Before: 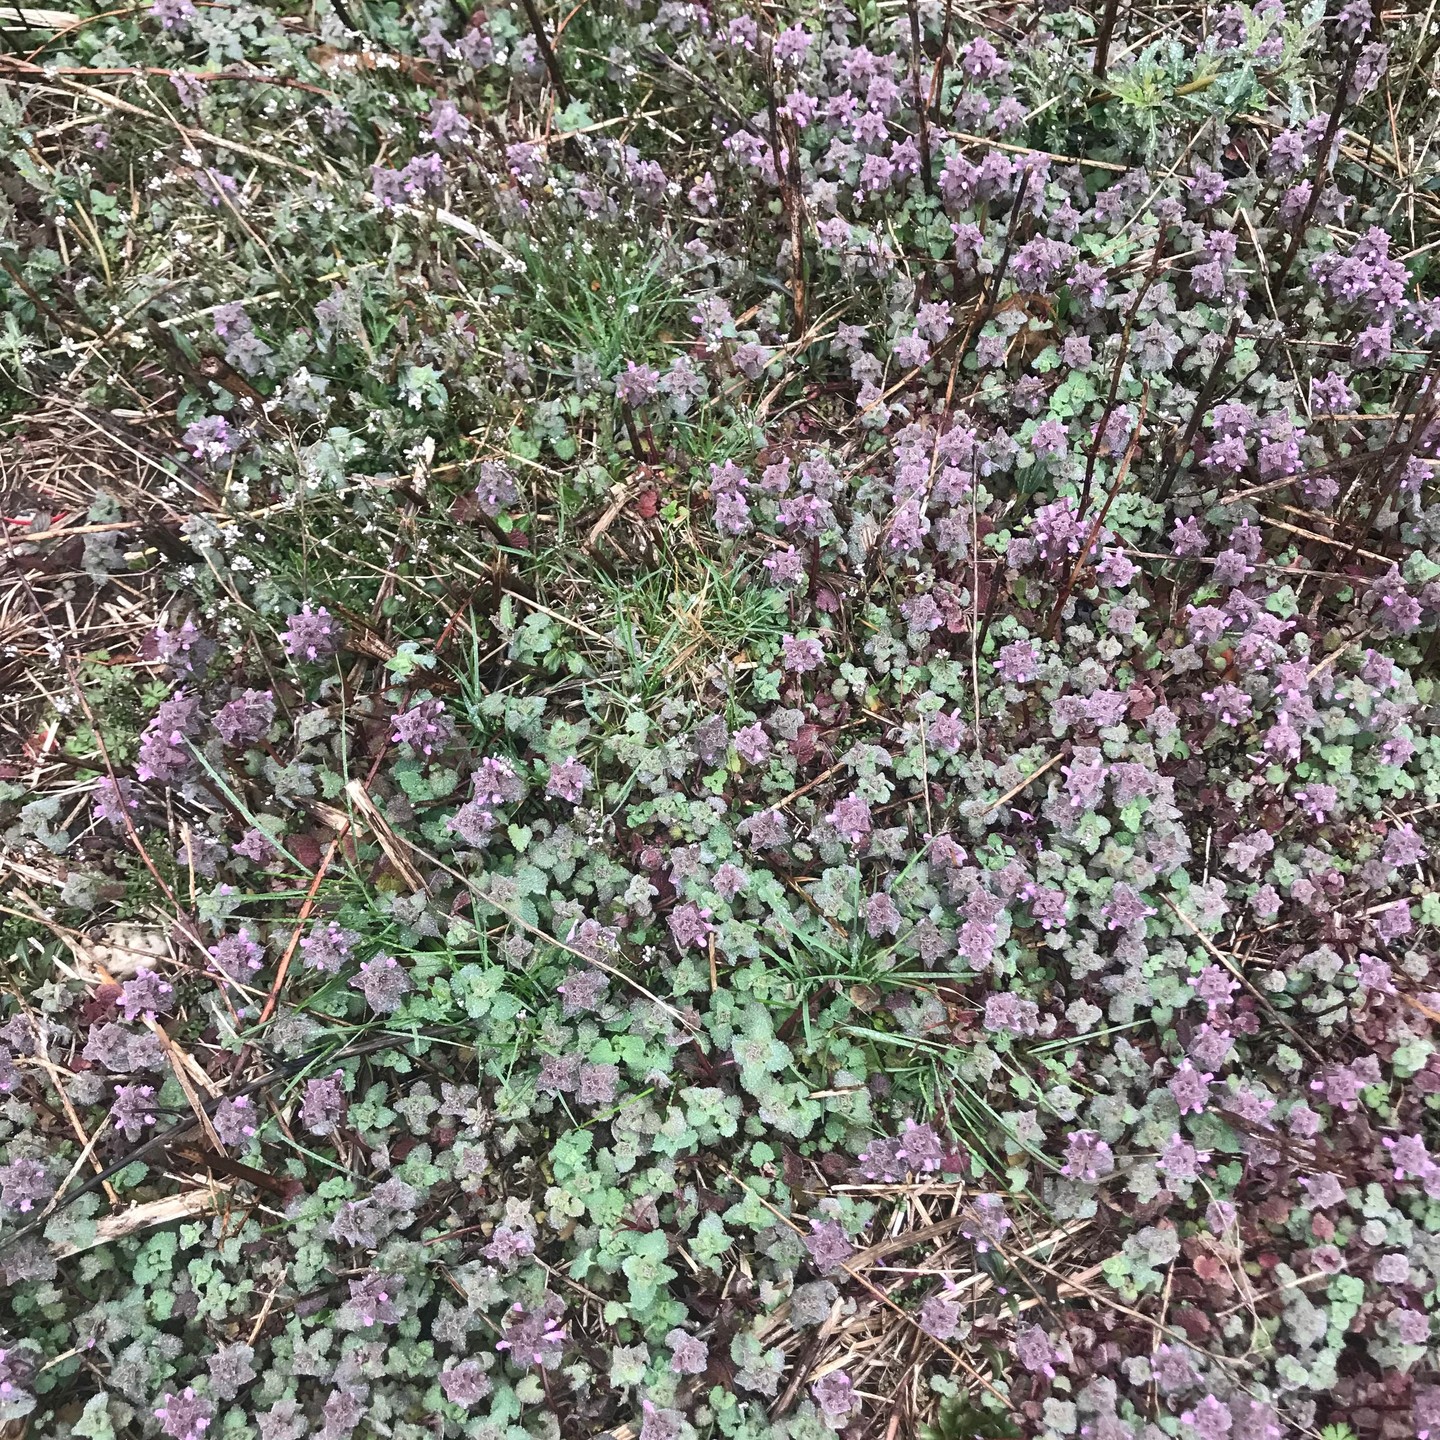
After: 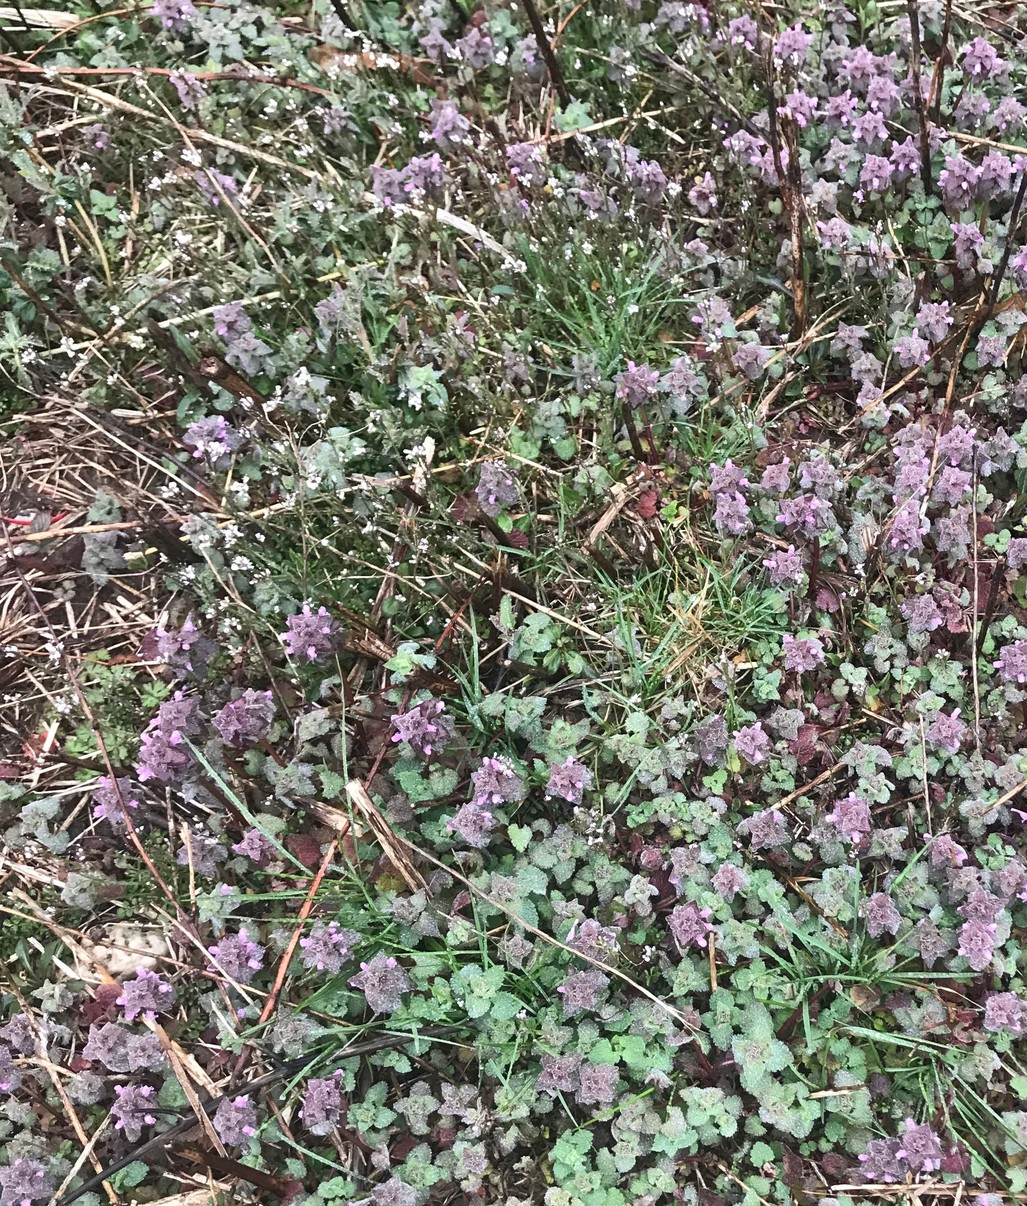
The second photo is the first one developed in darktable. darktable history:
crop: right 28.648%, bottom 16.23%
